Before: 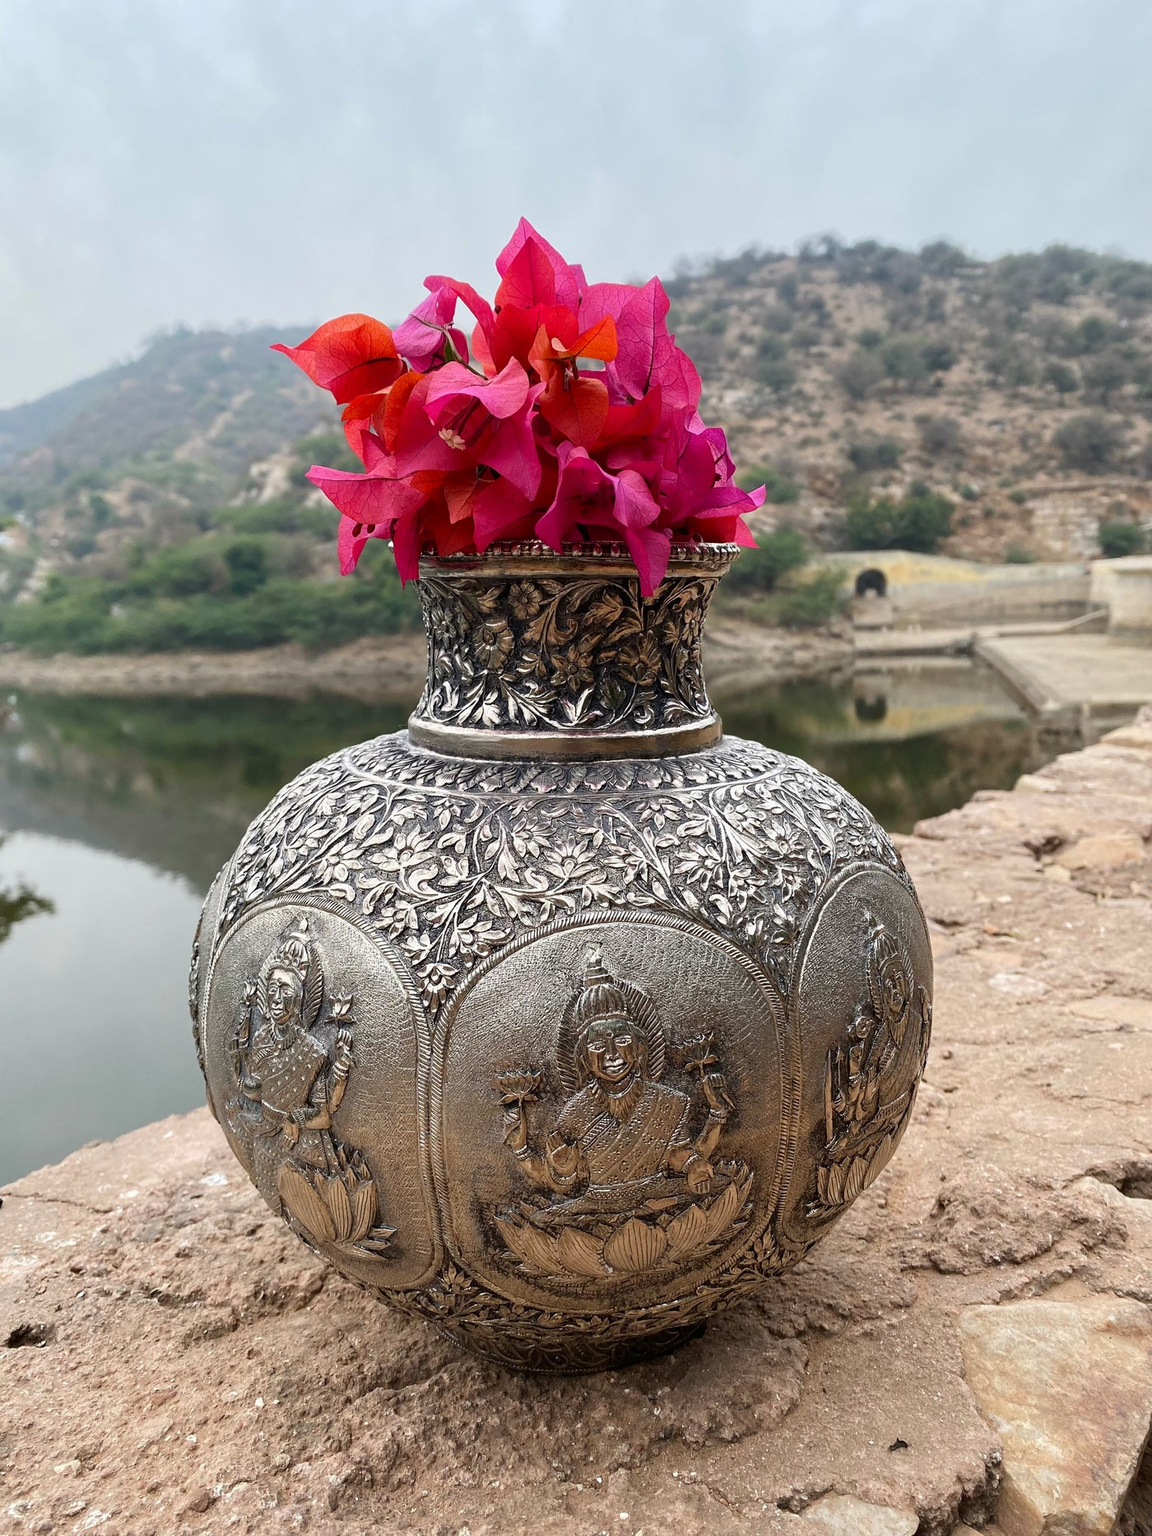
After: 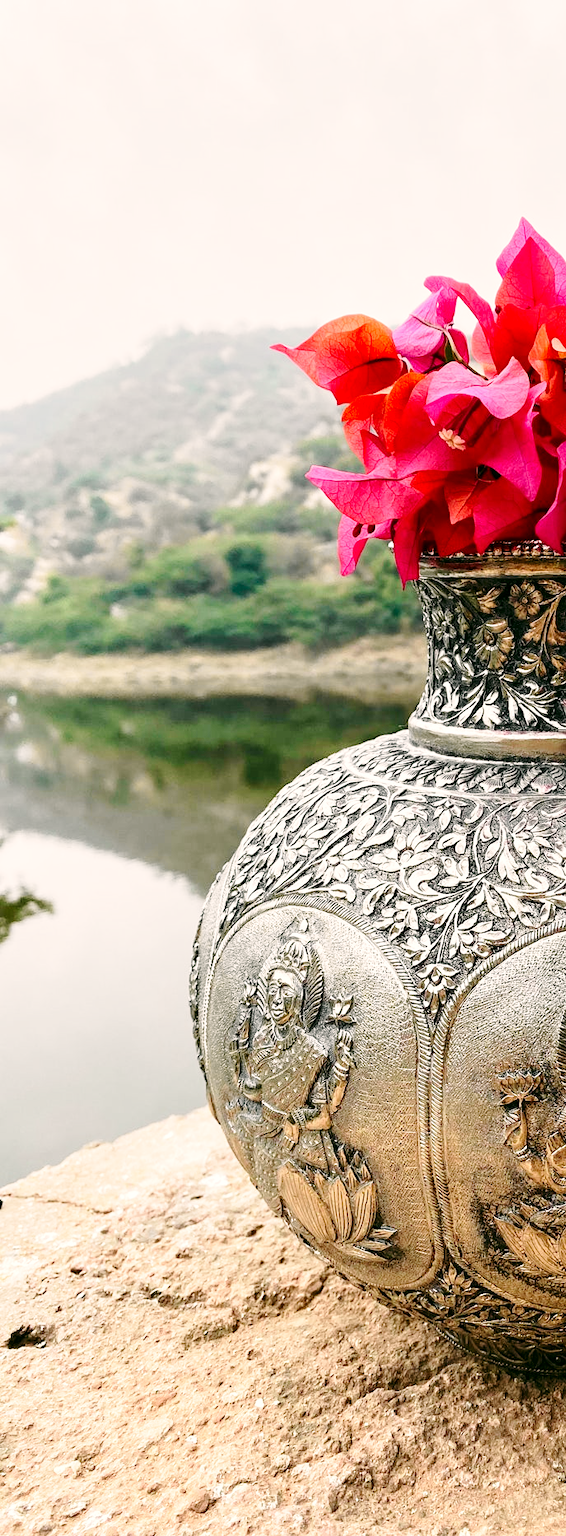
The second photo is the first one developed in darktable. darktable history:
local contrast: highlights 100%, shadows 100%, detail 120%, midtone range 0.2
base curve: curves: ch0 [(0, 0) (0.028, 0.03) (0.121, 0.232) (0.46, 0.748) (0.859, 0.968) (1, 1)], preserve colors none
tone curve: curves: ch0 [(0, 0.009) (0.037, 0.035) (0.131, 0.126) (0.275, 0.28) (0.476, 0.514) (0.617, 0.667) (0.704, 0.759) (0.813, 0.863) (0.911, 0.931) (0.997, 1)]; ch1 [(0, 0) (0.318, 0.271) (0.444, 0.438) (0.493, 0.496) (0.508, 0.5) (0.534, 0.535) (0.57, 0.582) (0.65, 0.664) (0.746, 0.764) (1, 1)]; ch2 [(0, 0) (0.246, 0.24) (0.36, 0.381) (0.415, 0.434) (0.476, 0.492) (0.502, 0.499) (0.522, 0.518) (0.533, 0.534) (0.586, 0.598) (0.634, 0.643) (0.706, 0.717) (0.853, 0.83) (1, 0.951)], color space Lab, independent channels, preserve colors none
crop and rotate: left 0%, top 0%, right 50.845%
color correction: highlights a* 4.02, highlights b* 4.98, shadows a* -7.55, shadows b* 4.98
